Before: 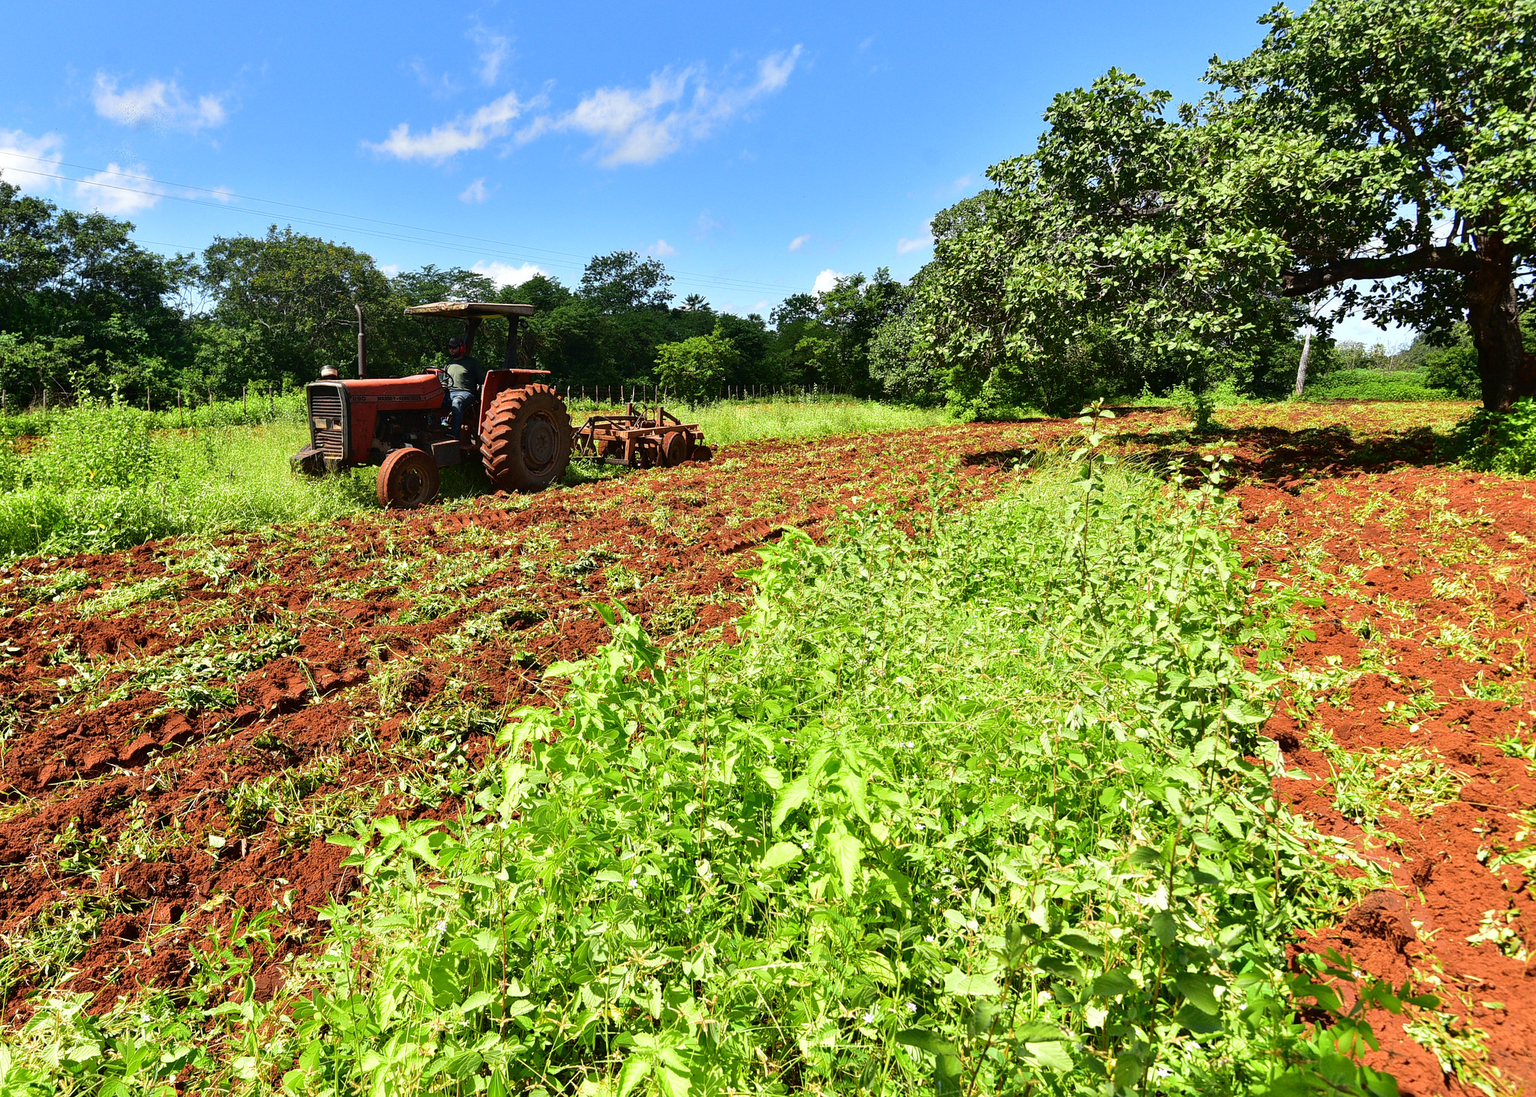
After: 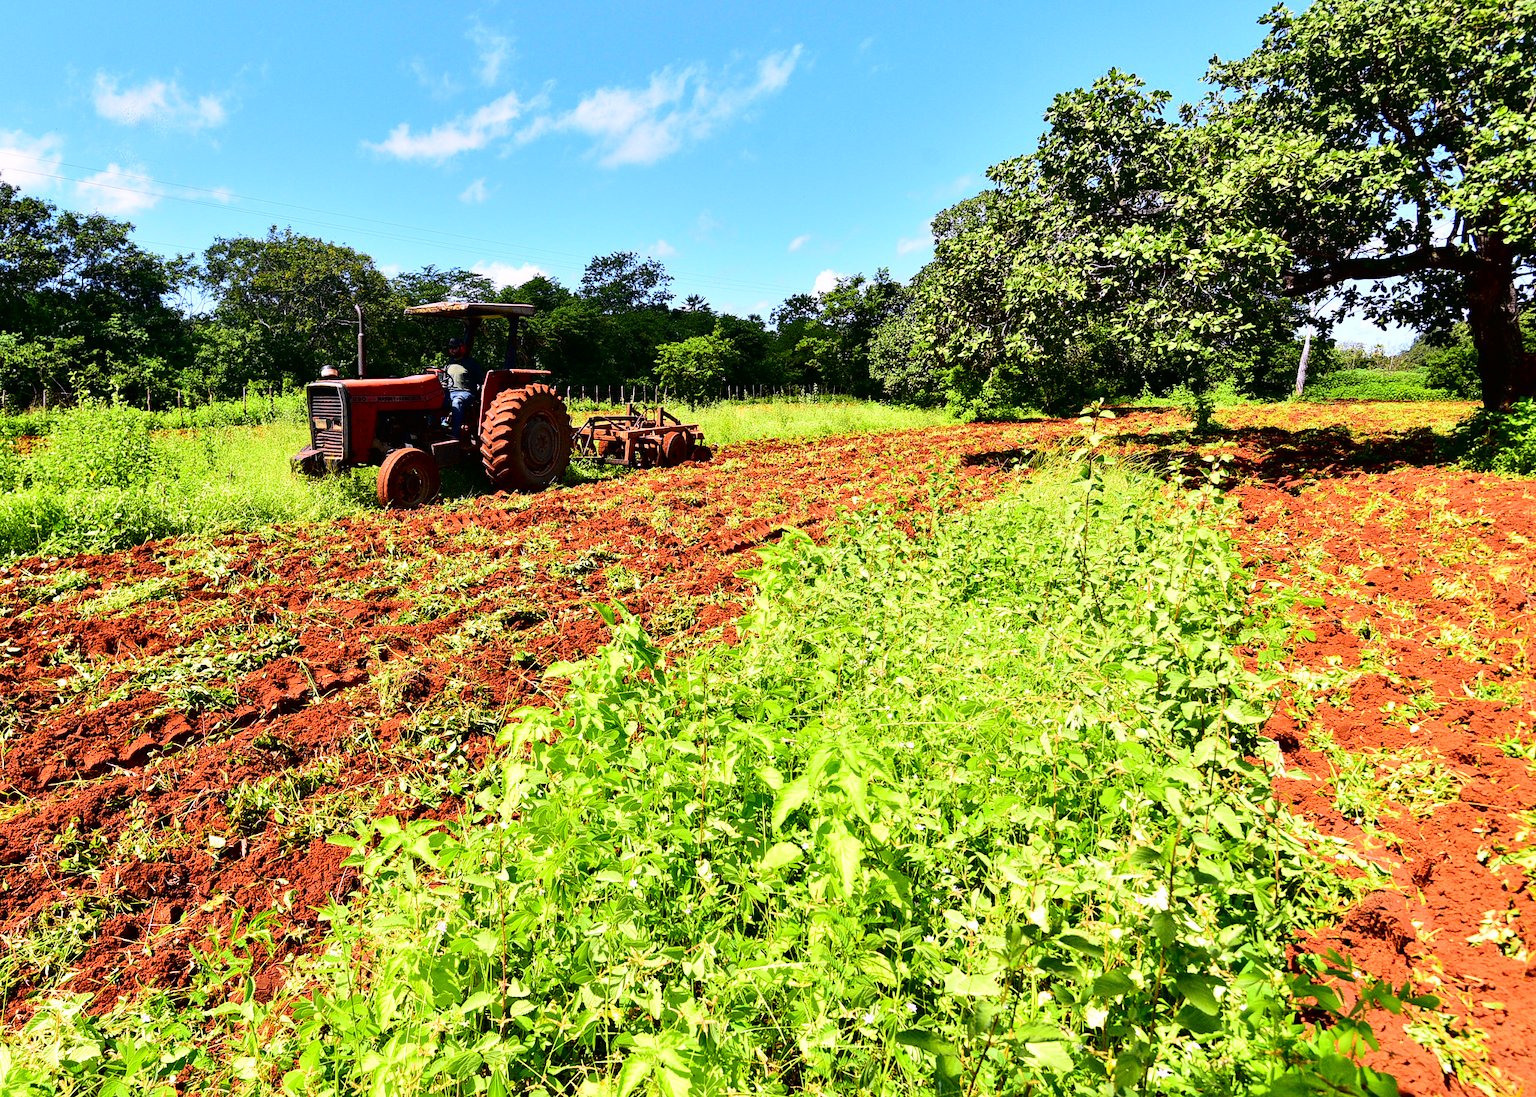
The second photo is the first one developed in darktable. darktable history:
tone curve: curves: ch0 [(0, 0.006) (0.046, 0.011) (0.13, 0.062) (0.338, 0.327) (0.494, 0.55) (0.728, 0.835) (1, 1)]; ch1 [(0, 0) (0.346, 0.324) (0.45, 0.431) (0.5, 0.5) (0.522, 0.517) (0.55, 0.57) (1, 1)]; ch2 [(0, 0) (0.453, 0.418) (0.5, 0.5) (0.526, 0.524) (0.554, 0.598) (0.622, 0.679) (0.707, 0.761) (1, 1)], color space Lab, independent channels, preserve colors none
white balance: red 1.066, blue 1.119
